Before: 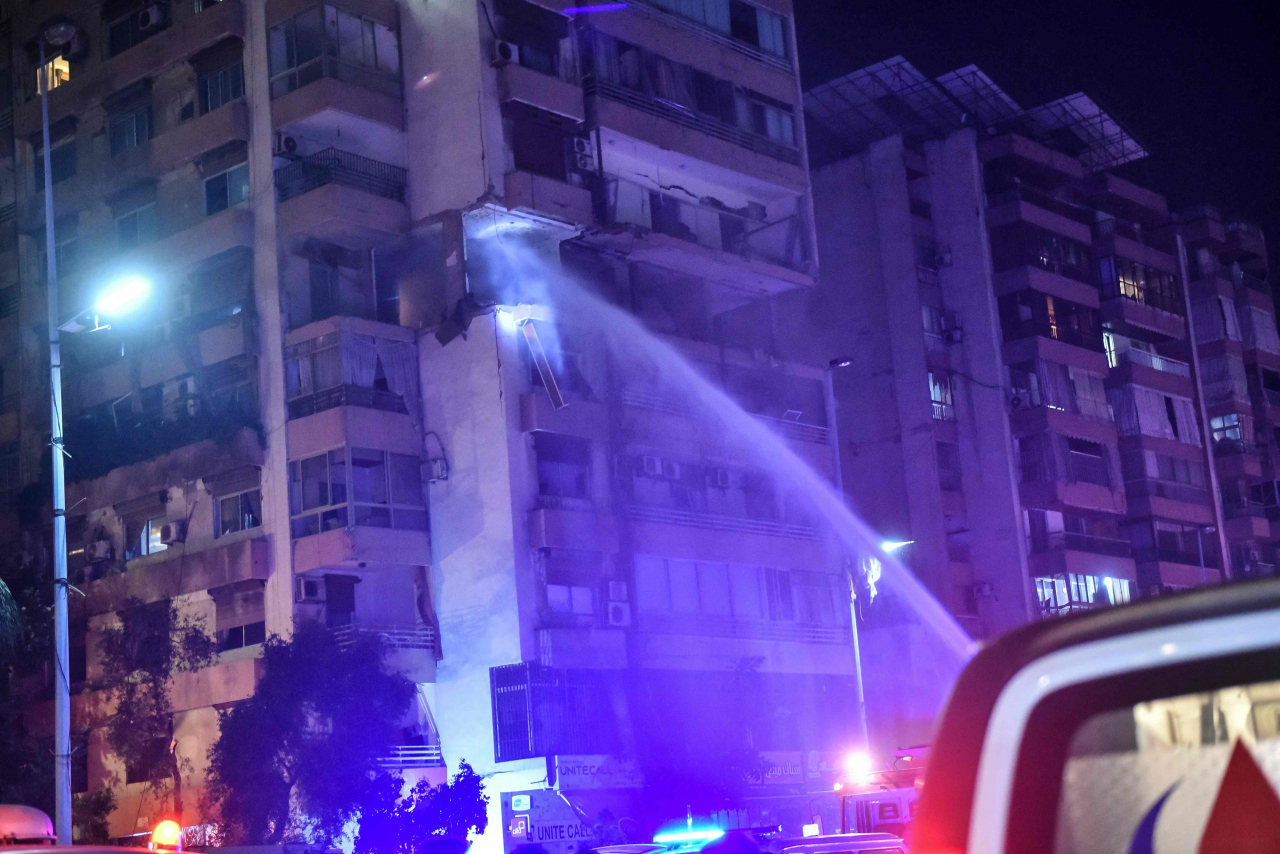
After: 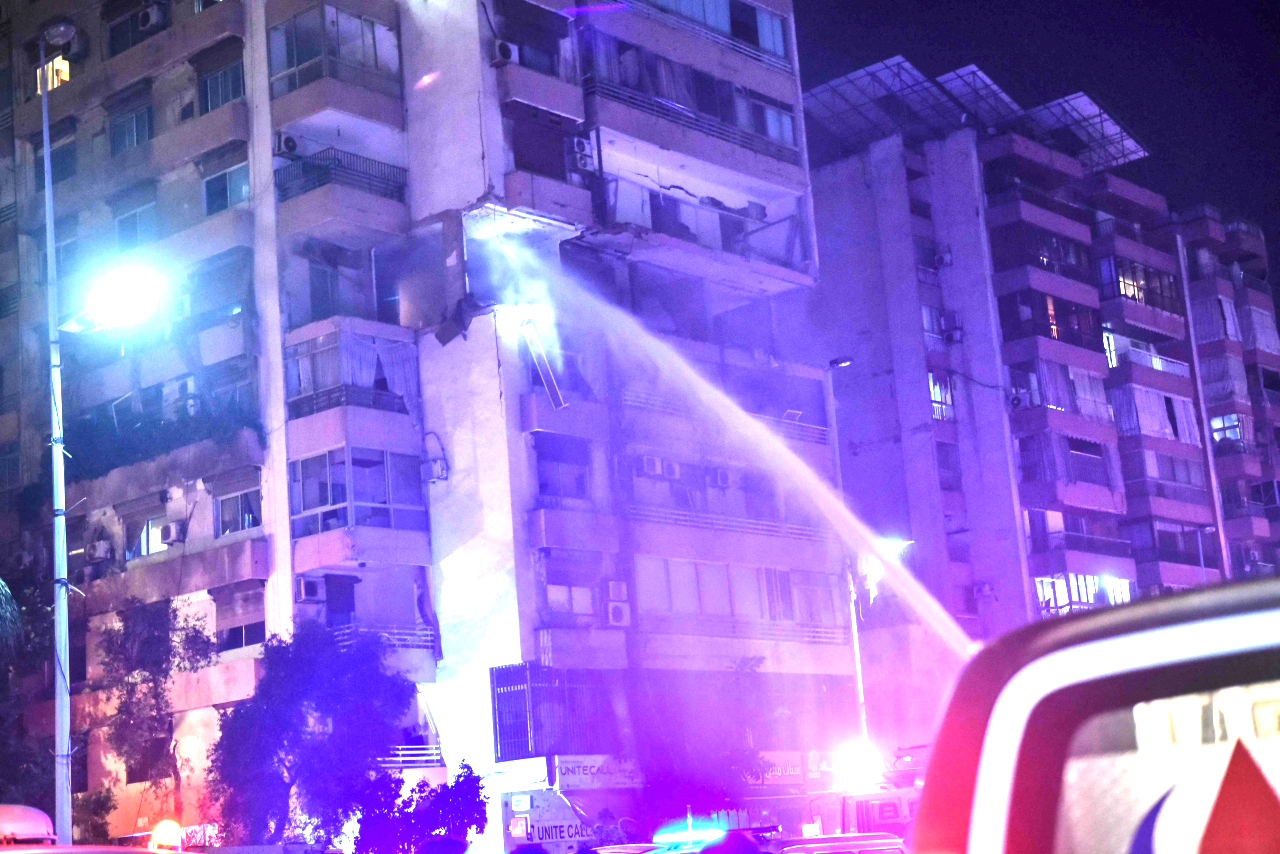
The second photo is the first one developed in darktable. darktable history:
exposure: black level correction 0, exposure 1.739 EV, compensate highlight preservation false
